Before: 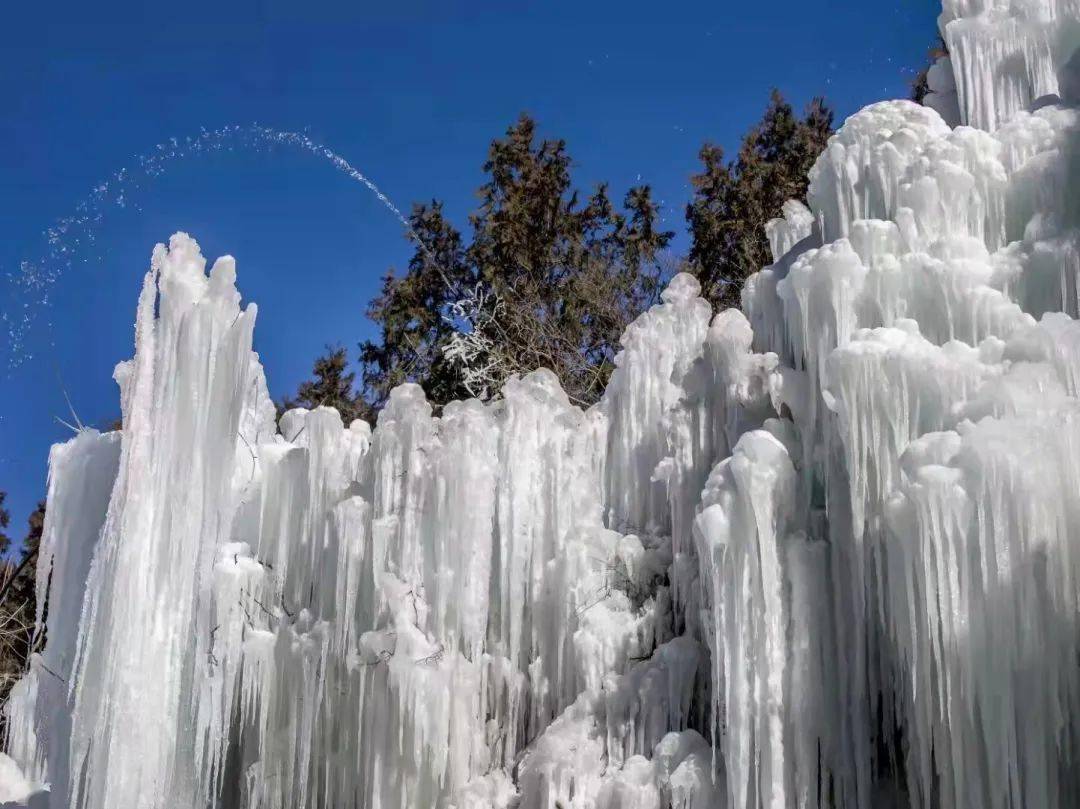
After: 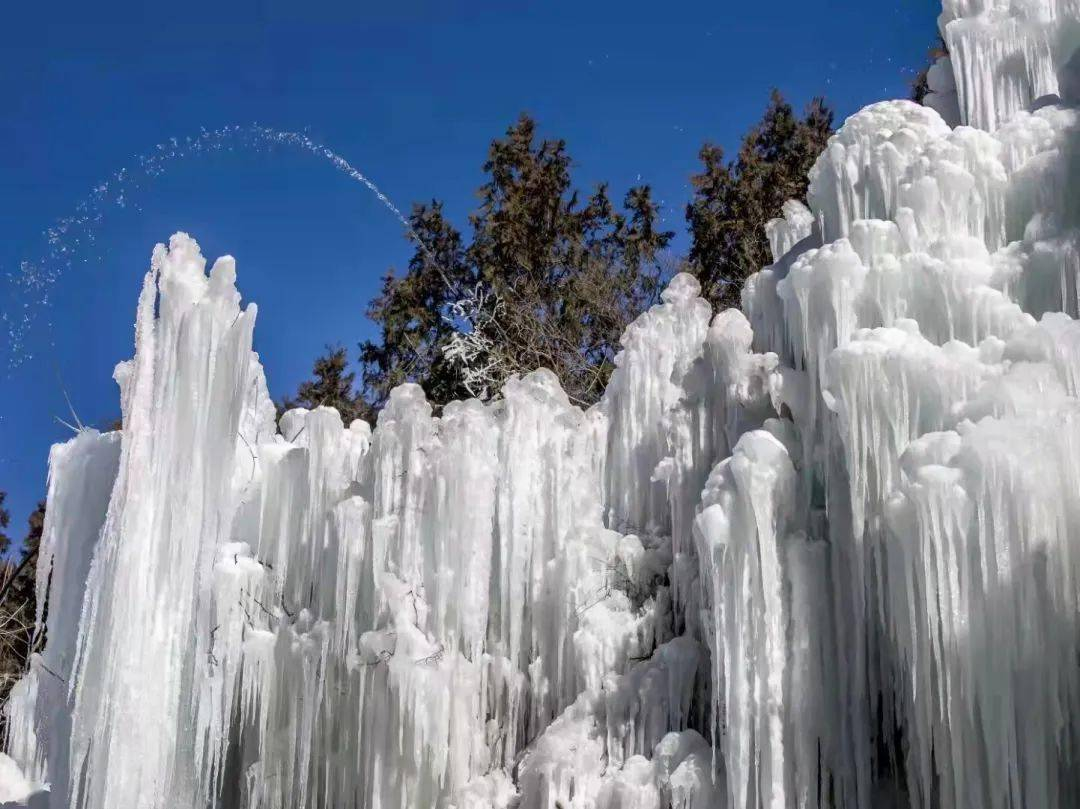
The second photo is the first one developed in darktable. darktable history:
shadows and highlights: shadows 0, highlights 40
tone equalizer: on, module defaults
